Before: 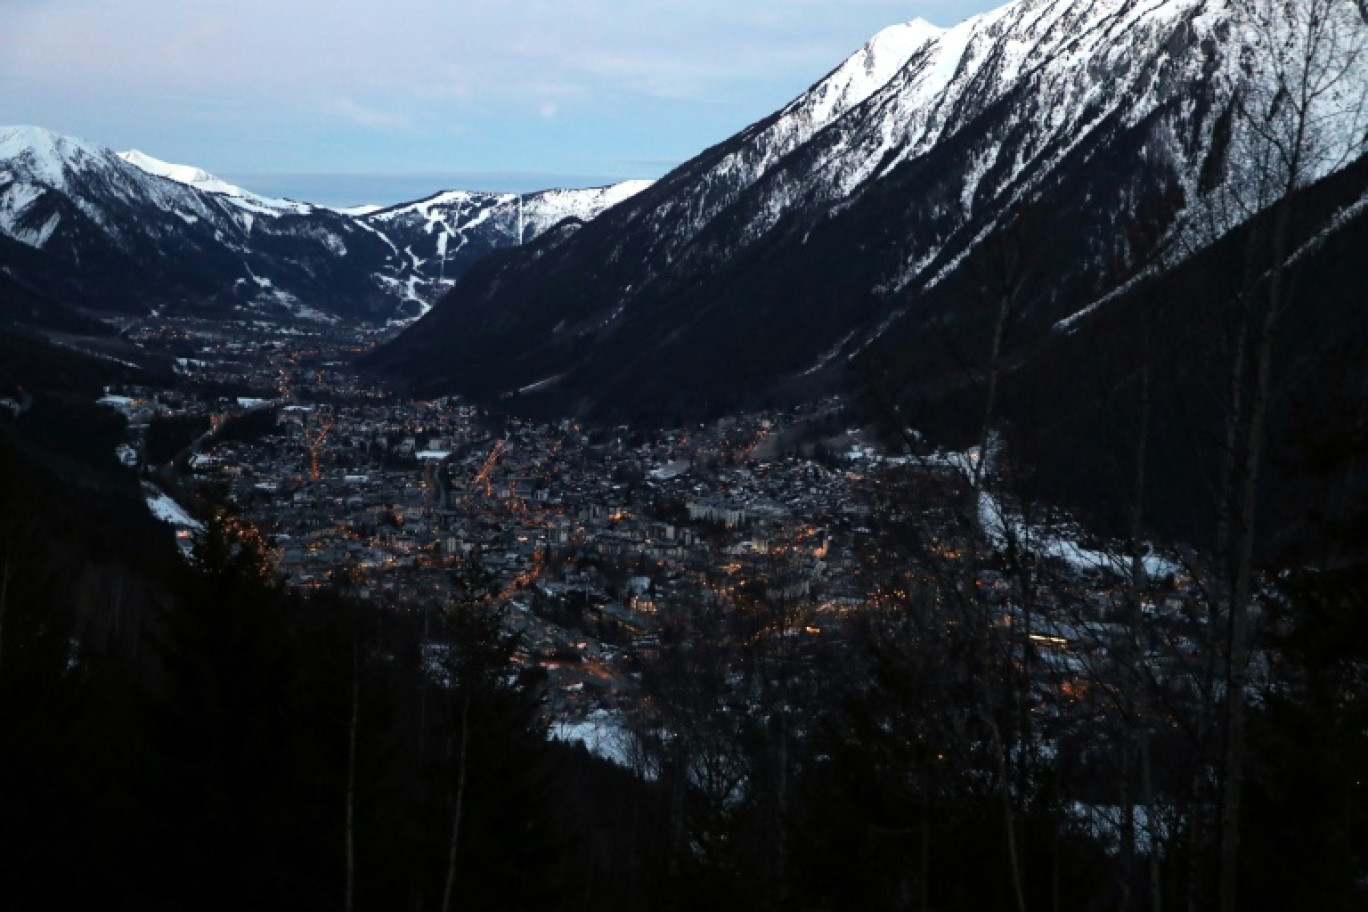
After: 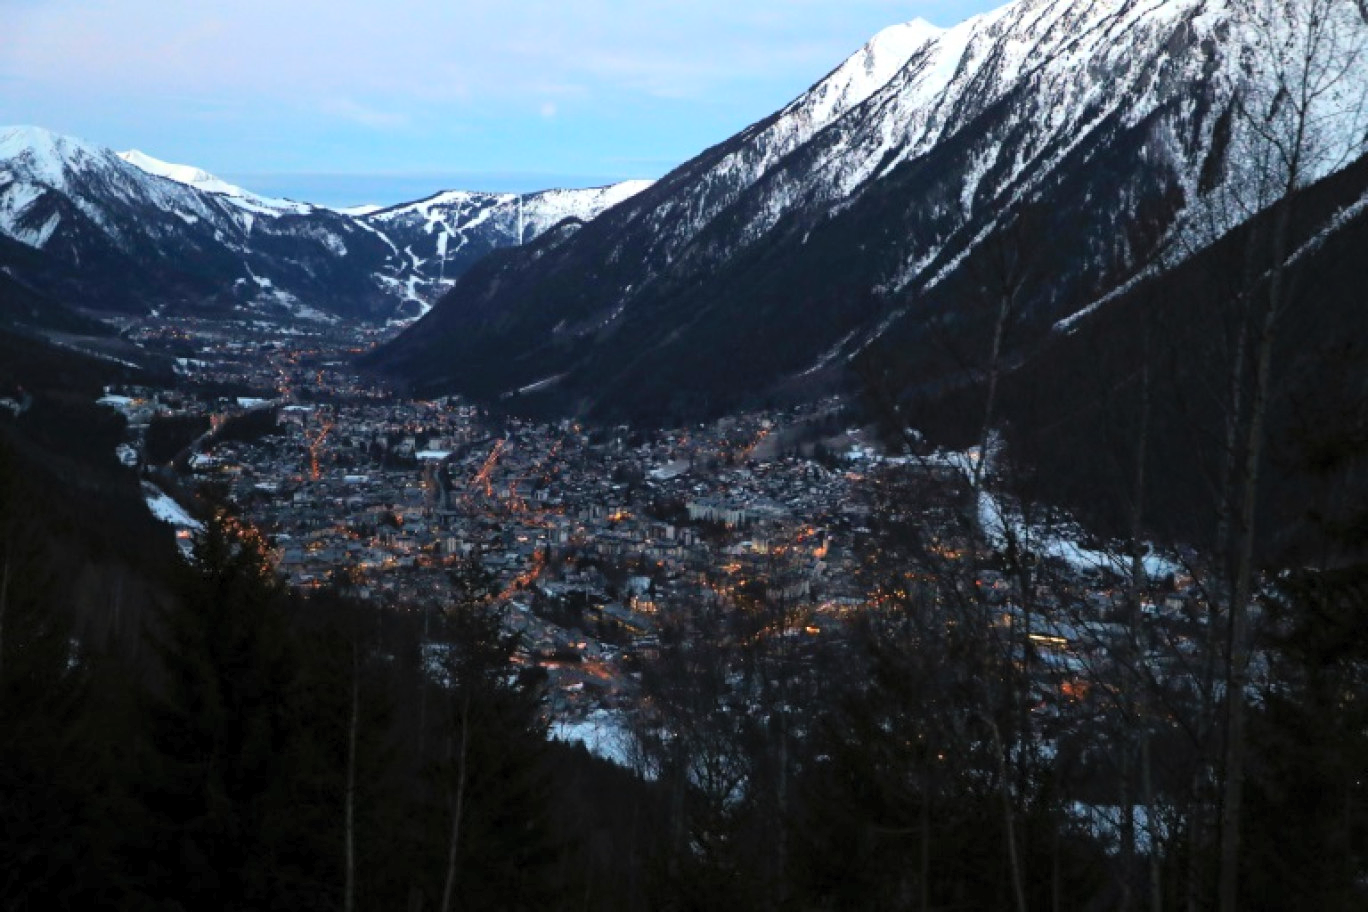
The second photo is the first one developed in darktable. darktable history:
contrast brightness saturation: contrast 0.069, brightness 0.174, saturation 0.411
